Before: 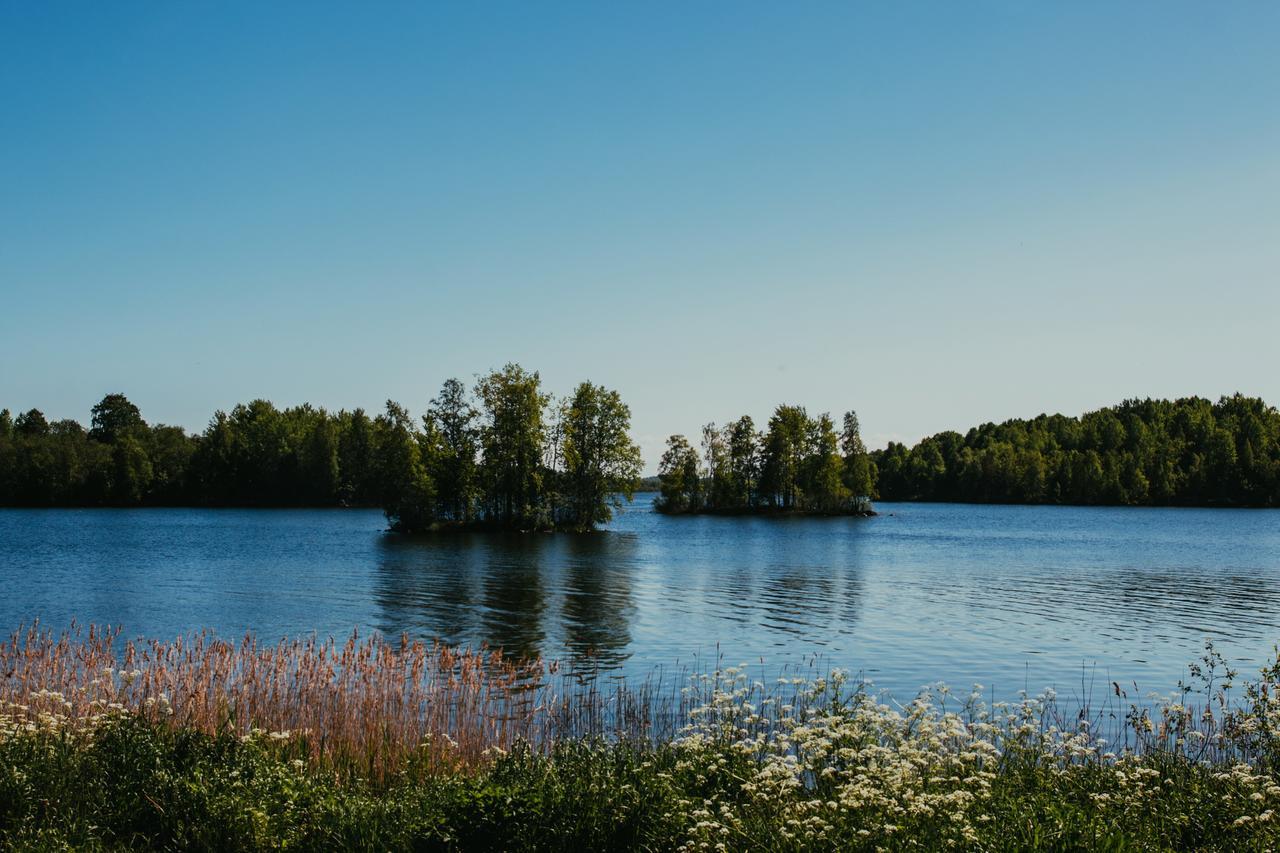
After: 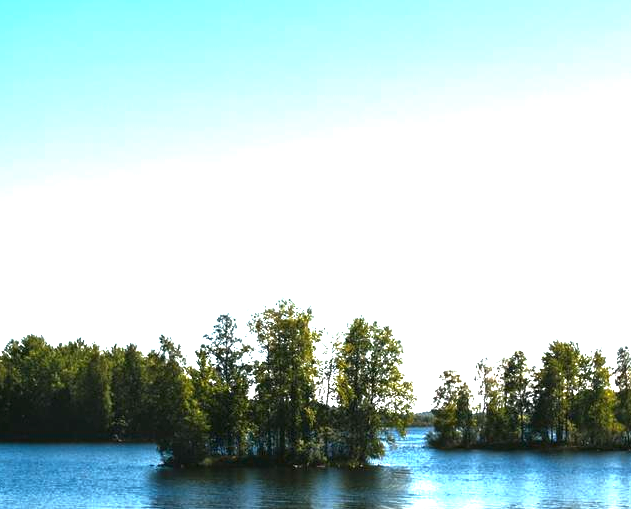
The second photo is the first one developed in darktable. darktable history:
base curve: curves: ch0 [(0, 0) (0.595, 0.418) (1, 1)]
exposure: black level correction 0, exposure 2.128 EV, compensate highlight preservation false
crop: left 17.757%, top 7.716%, right 32.895%, bottom 32.529%
tone equalizer: on, module defaults
